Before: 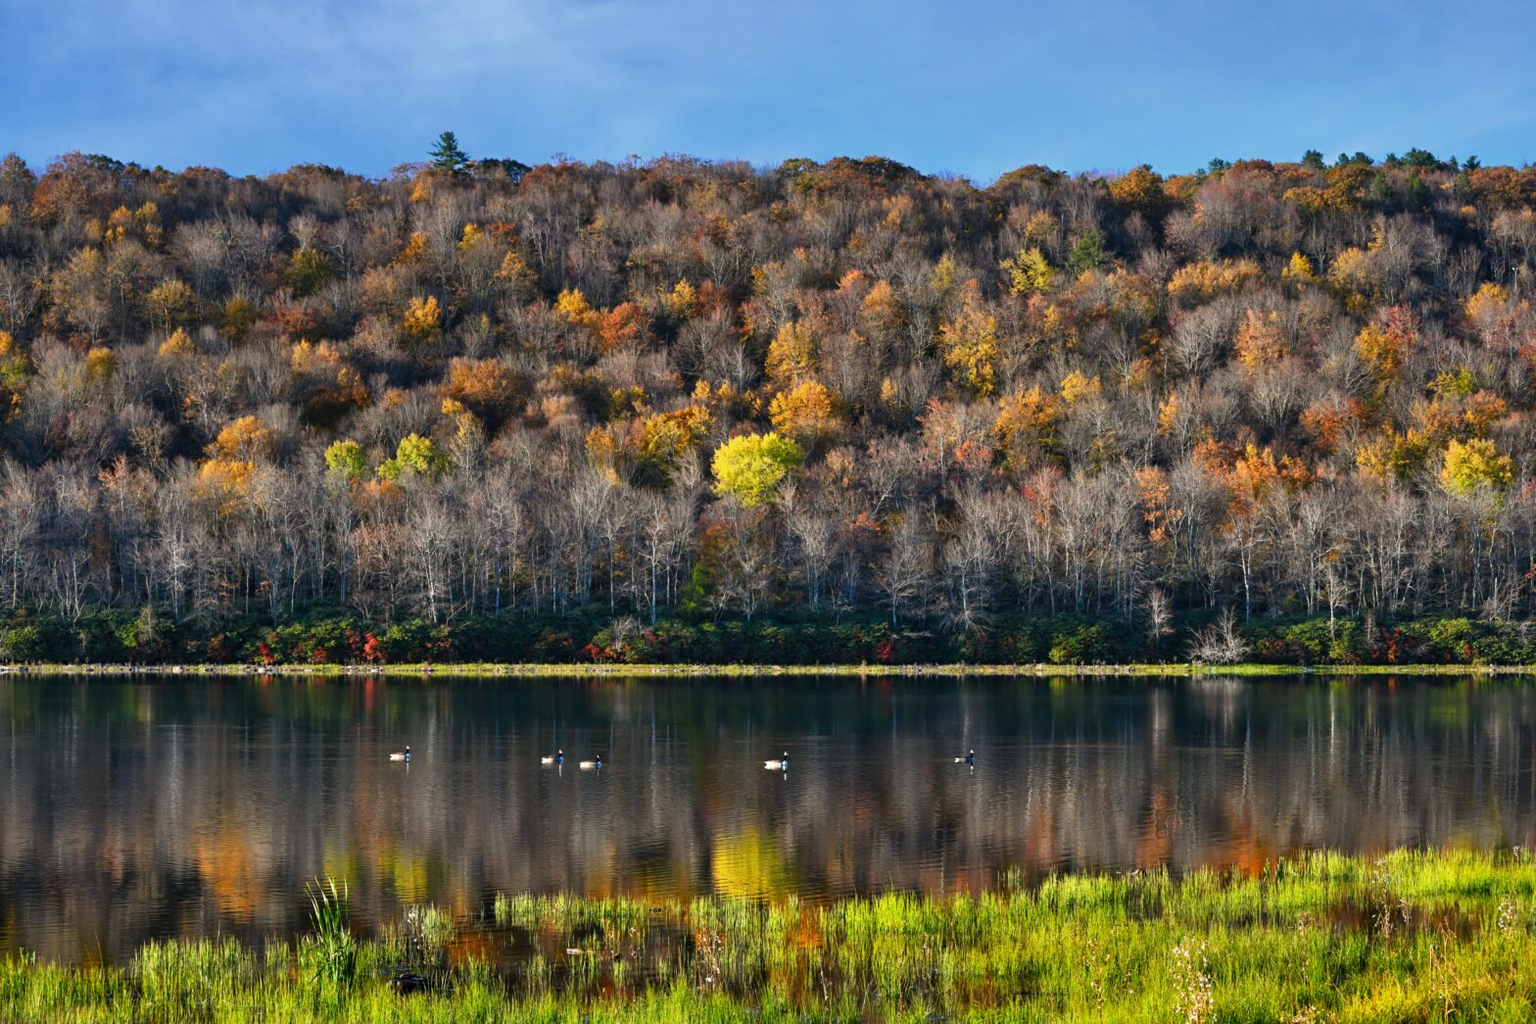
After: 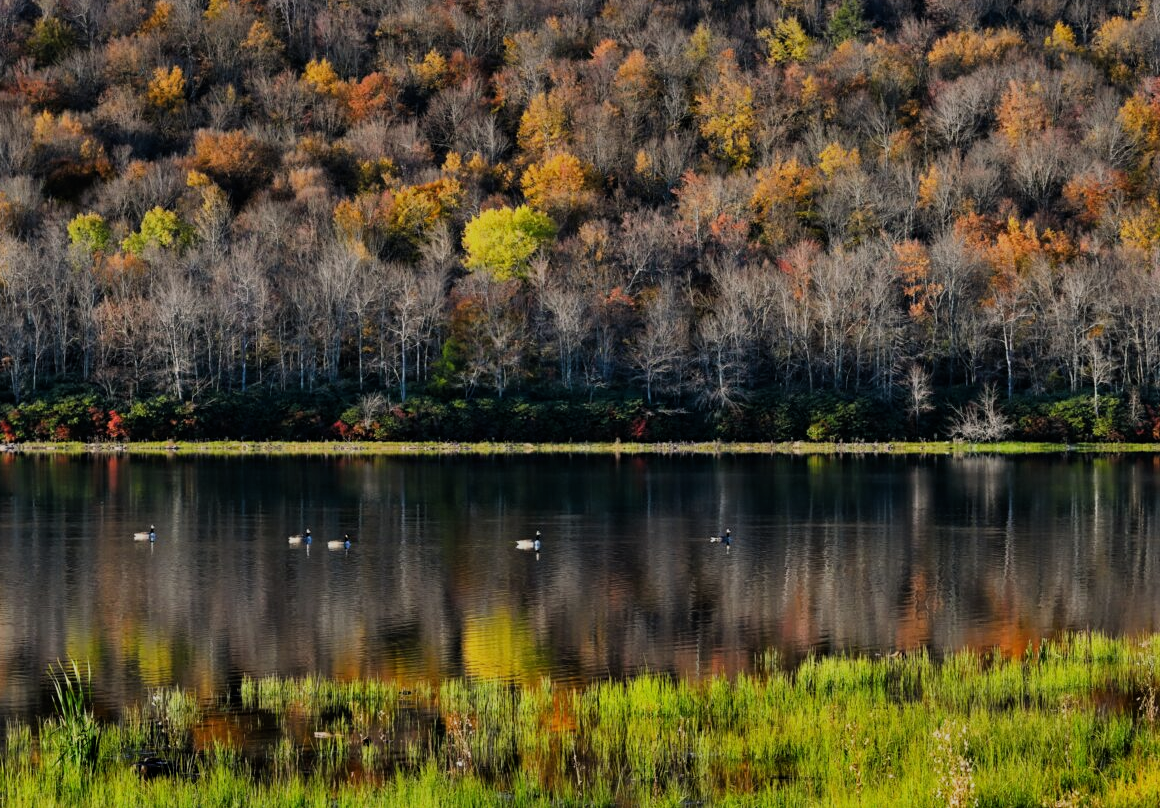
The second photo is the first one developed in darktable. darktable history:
crop: left 16.858%, top 22.653%, right 9.109%
filmic rgb: black relative exposure -7.65 EV, white relative exposure 4.56 EV, hardness 3.61, color science v6 (2022)
exposure: exposure -0.175 EV, compensate exposure bias true, compensate highlight preservation false
